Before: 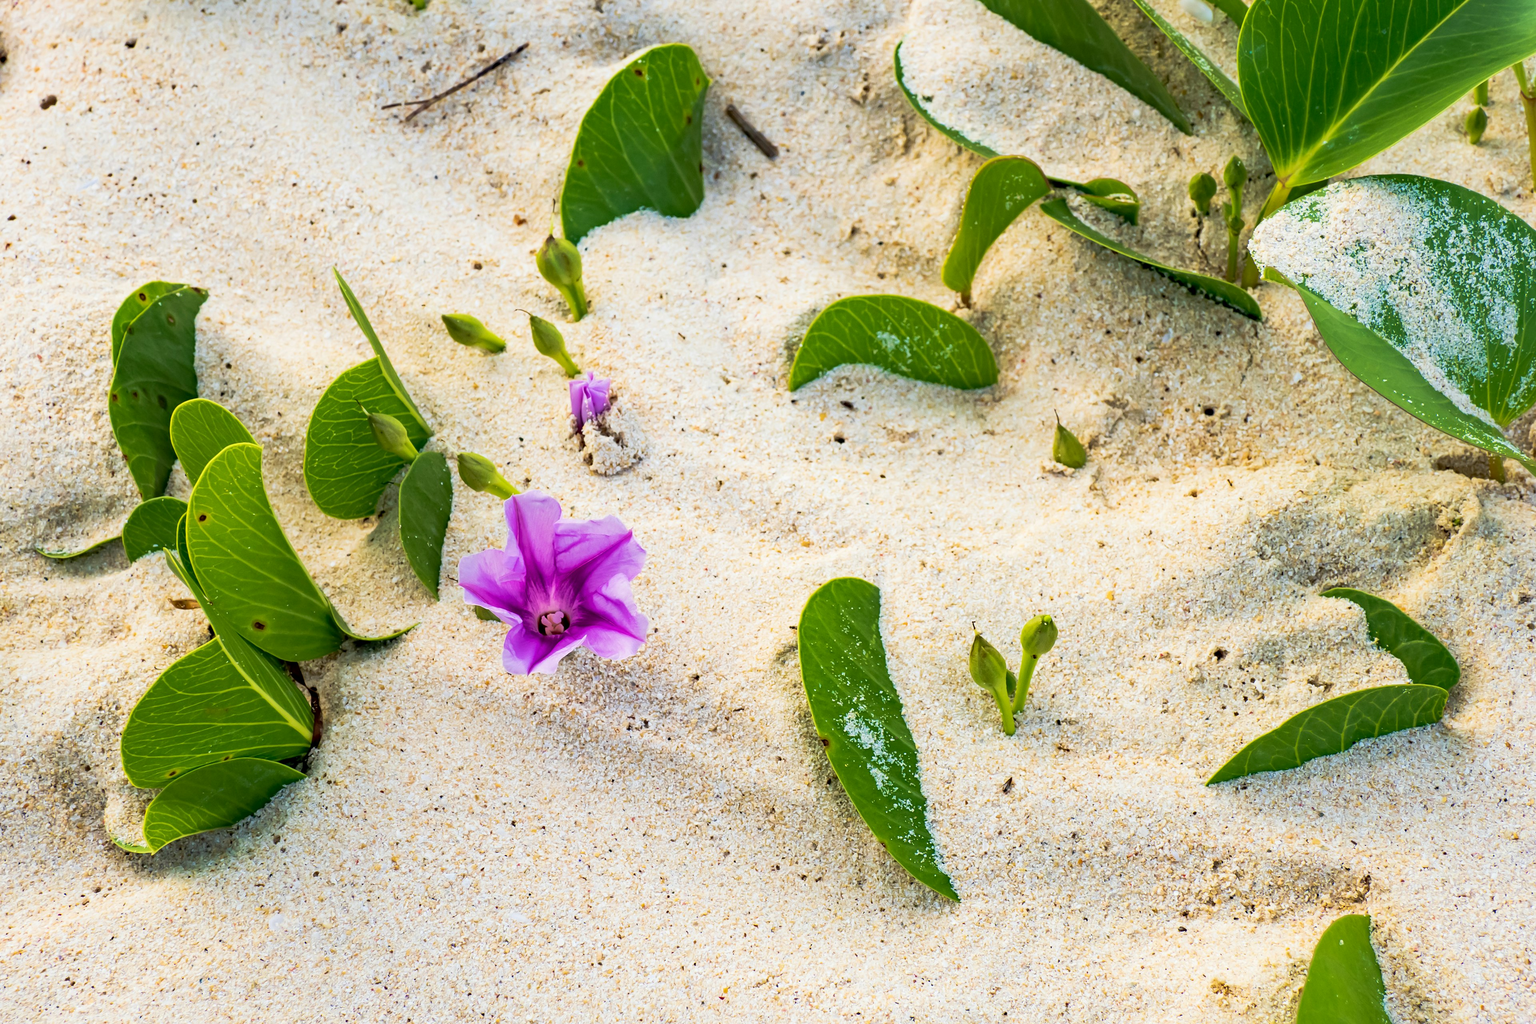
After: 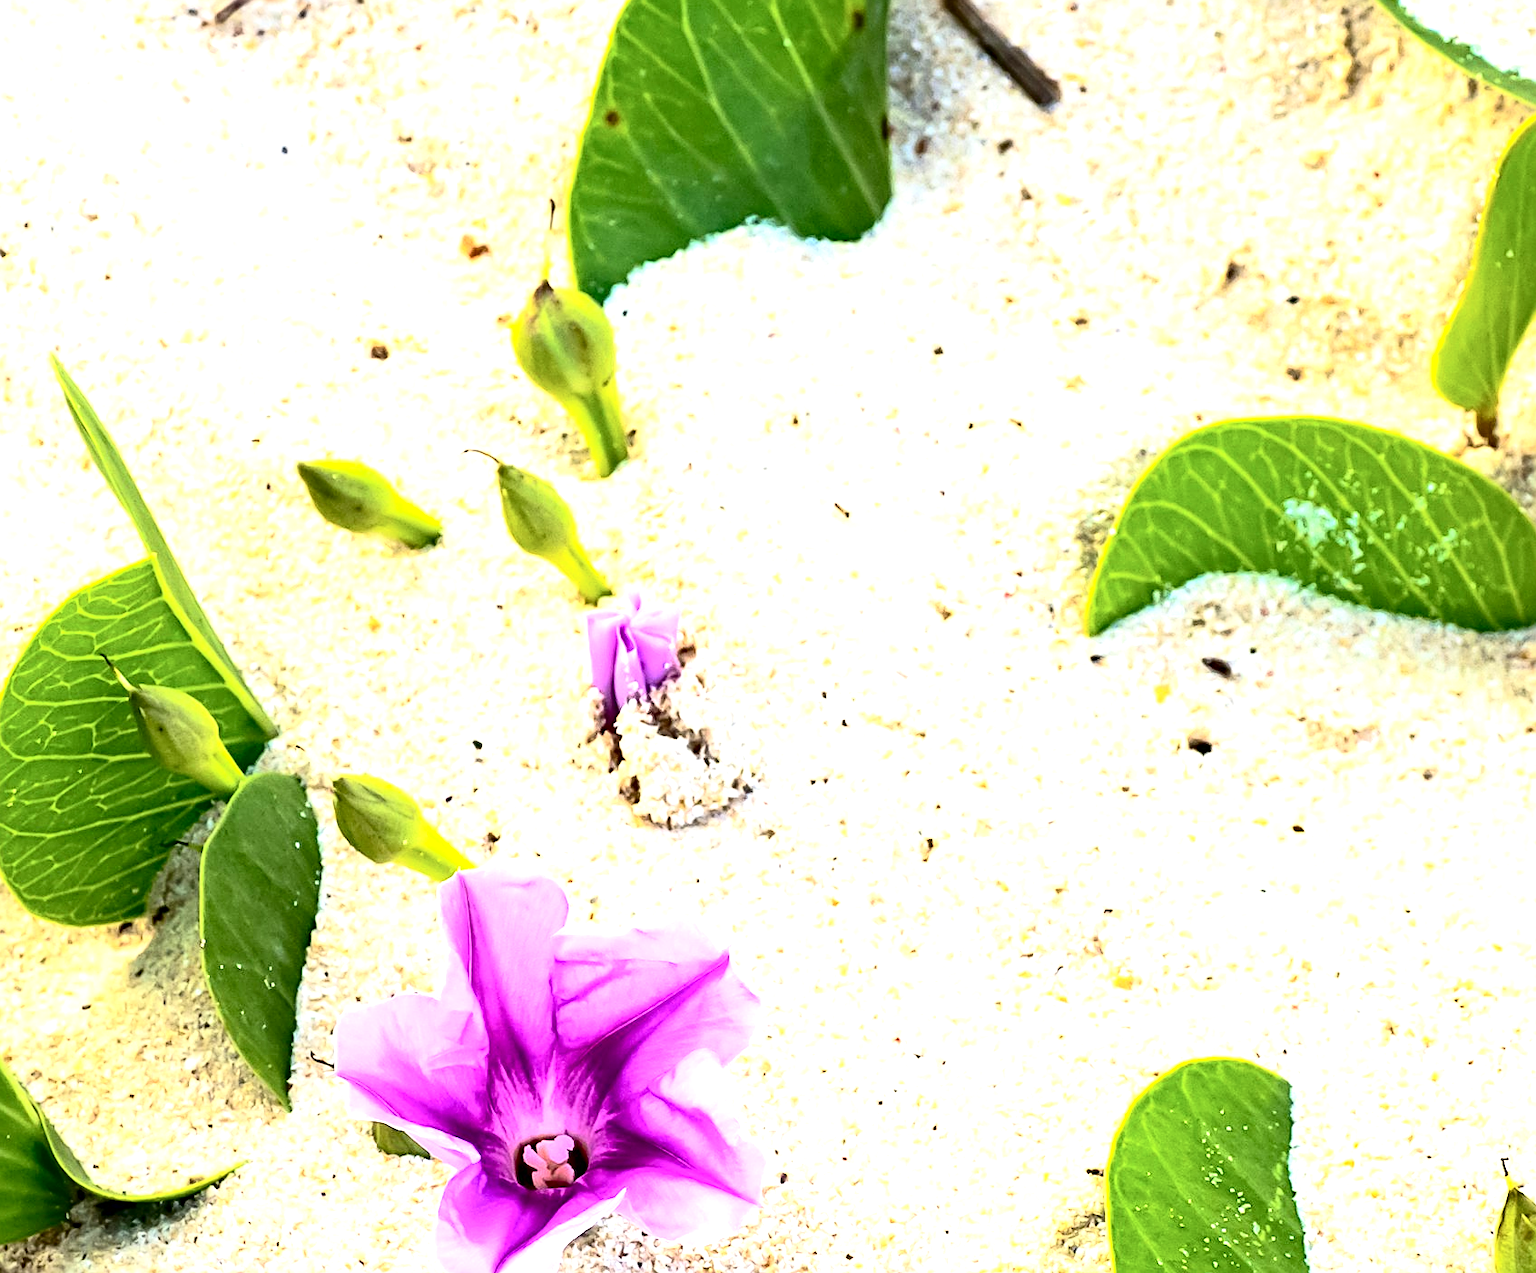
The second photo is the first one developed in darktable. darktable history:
sharpen: amount 0.478
crop: left 20.248%, top 10.86%, right 35.675%, bottom 34.321%
base curve: curves: ch0 [(0, 0) (0.472, 0.455) (1, 1)], preserve colors none
exposure: exposure 1.089 EV, compensate highlight preservation false
contrast brightness saturation: contrast 0.28
rgb levels: preserve colors max RGB
